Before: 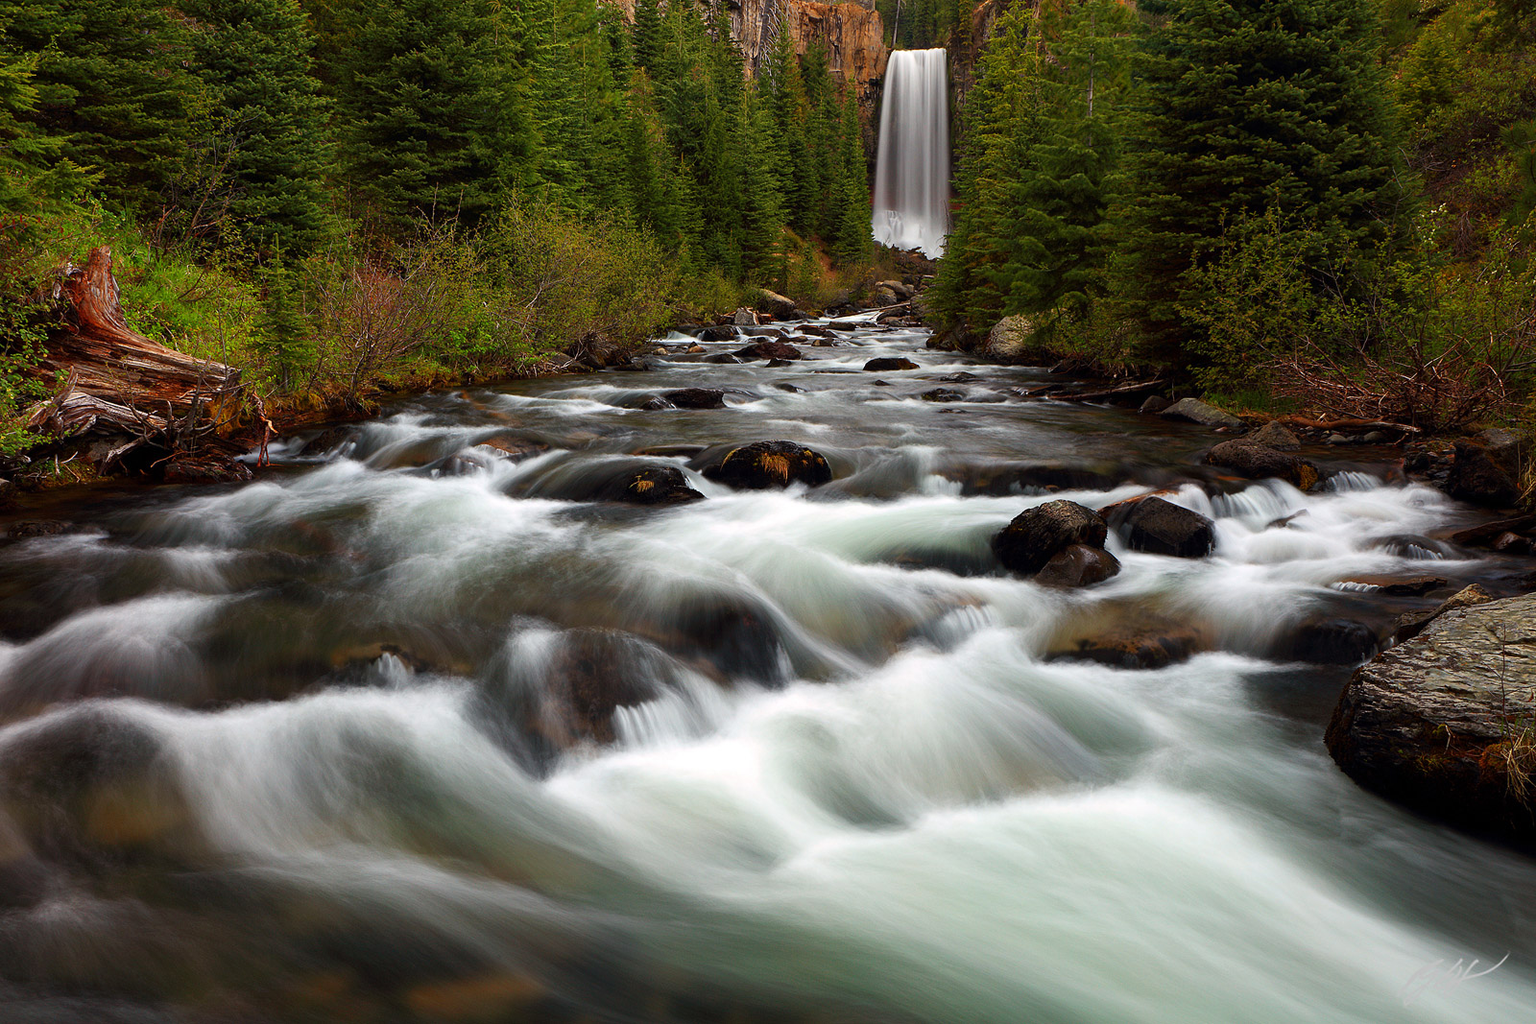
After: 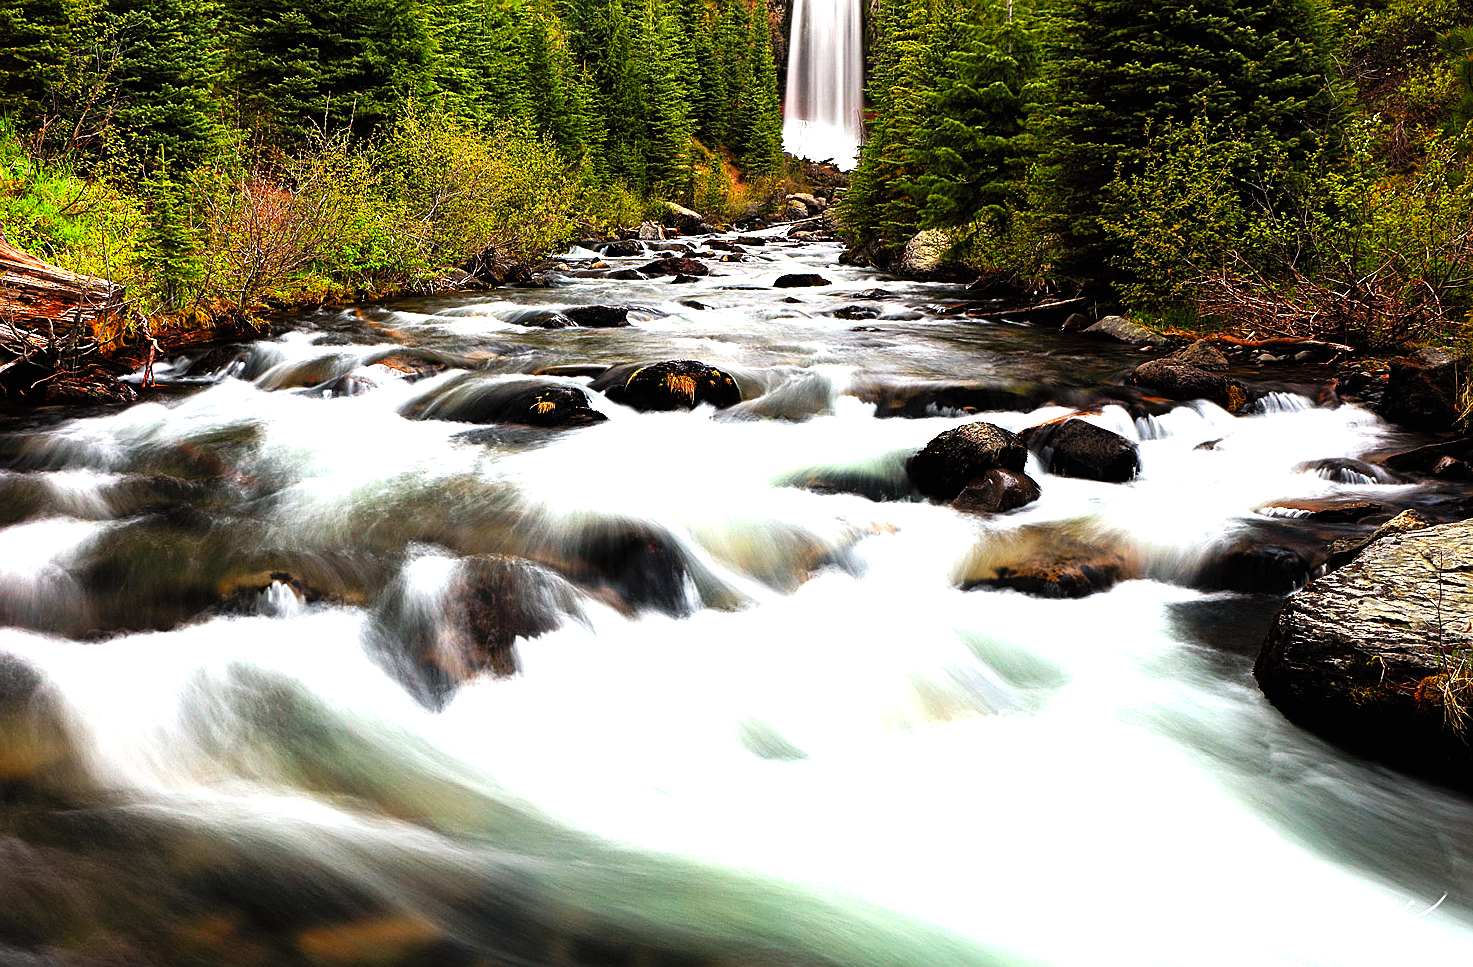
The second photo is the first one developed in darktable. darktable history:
crop and rotate: left 7.933%, top 9.338%
sharpen: on, module defaults
filmic rgb: black relative exposure -7.15 EV, white relative exposure 5.35 EV, hardness 3.03, preserve chrominance max RGB
contrast brightness saturation: contrast 0.203, brightness 0.167, saturation 0.226
levels: levels [0, 0.352, 0.703]
